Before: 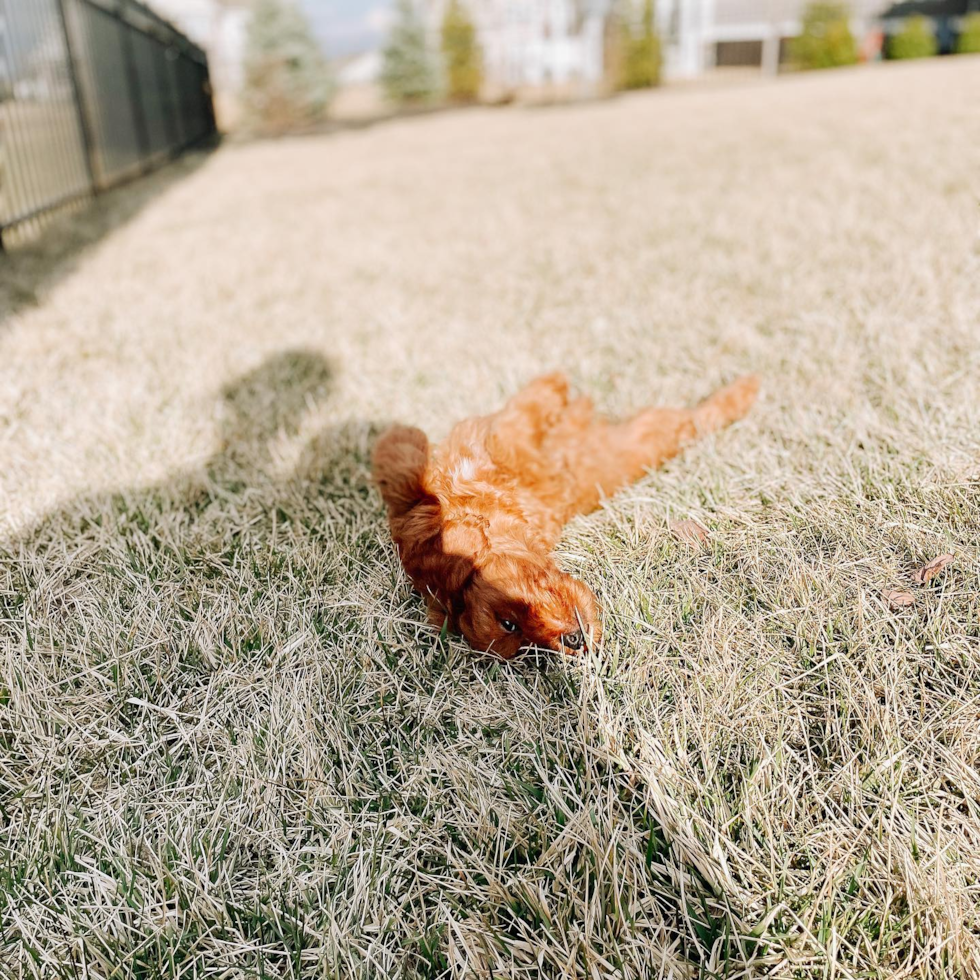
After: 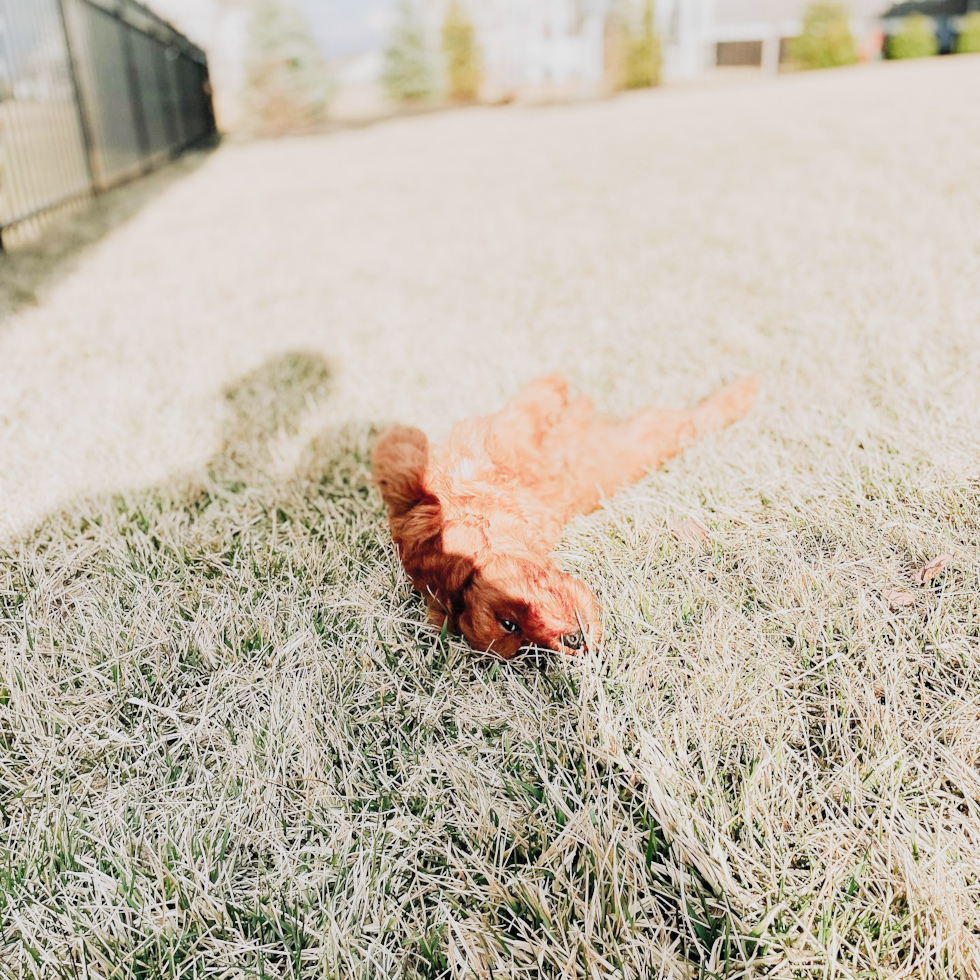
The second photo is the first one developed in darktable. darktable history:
exposure: black level correction 0, exposure 1 EV, compensate highlight preservation false
filmic rgb: black relative exposure -7.65 EV, white relative exposure 4.56 EV, hardness 3.61, color science v5 (2021), contrast in shadows safe, contrast in highlights safe
